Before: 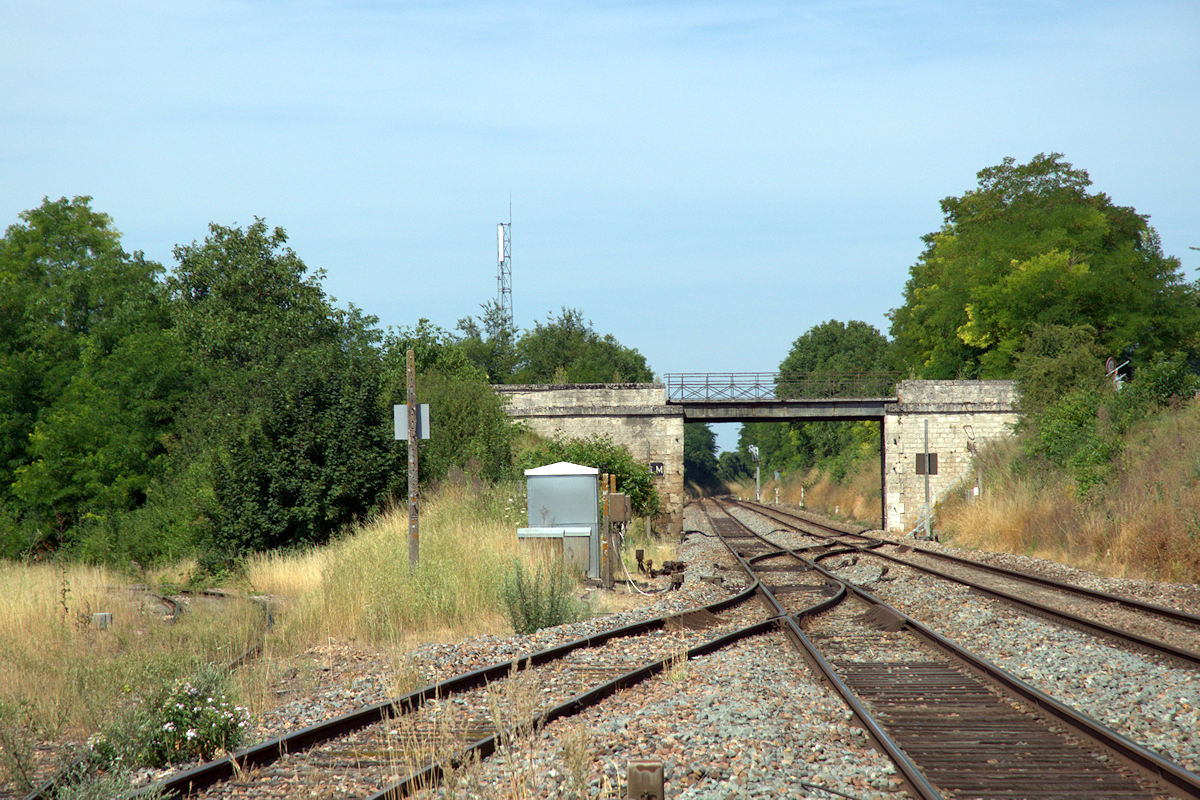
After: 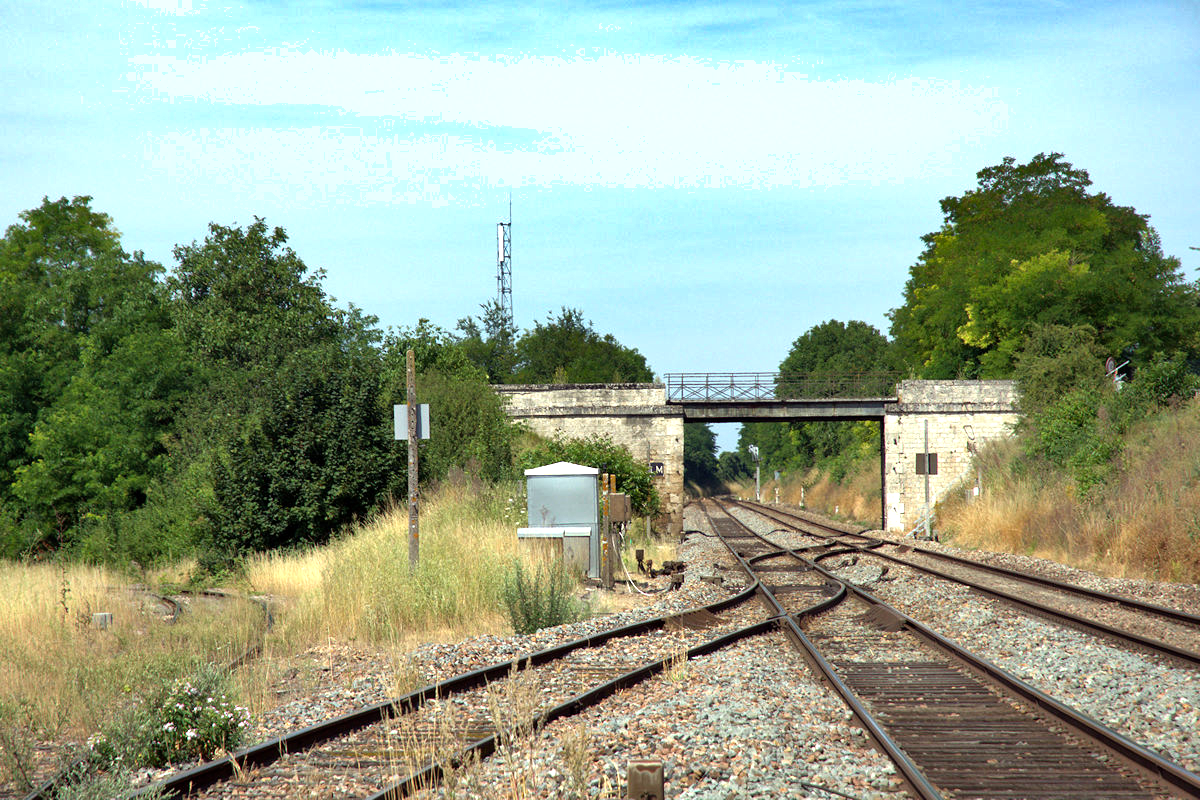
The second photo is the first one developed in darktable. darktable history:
tone equalizer: -8 EV -0.438 EV, -7 EV -0.382 EV, -6 EV -0.325 EV, -5 EV -0.214 EV, -3 EV 0.205 EV, -2 EV 0.318 EV, -1 EV 0.388 EV, +0 EV 0.415 EV
shadows and highlights: shadows 73.47, highlights -60.88, soften with gaussian
